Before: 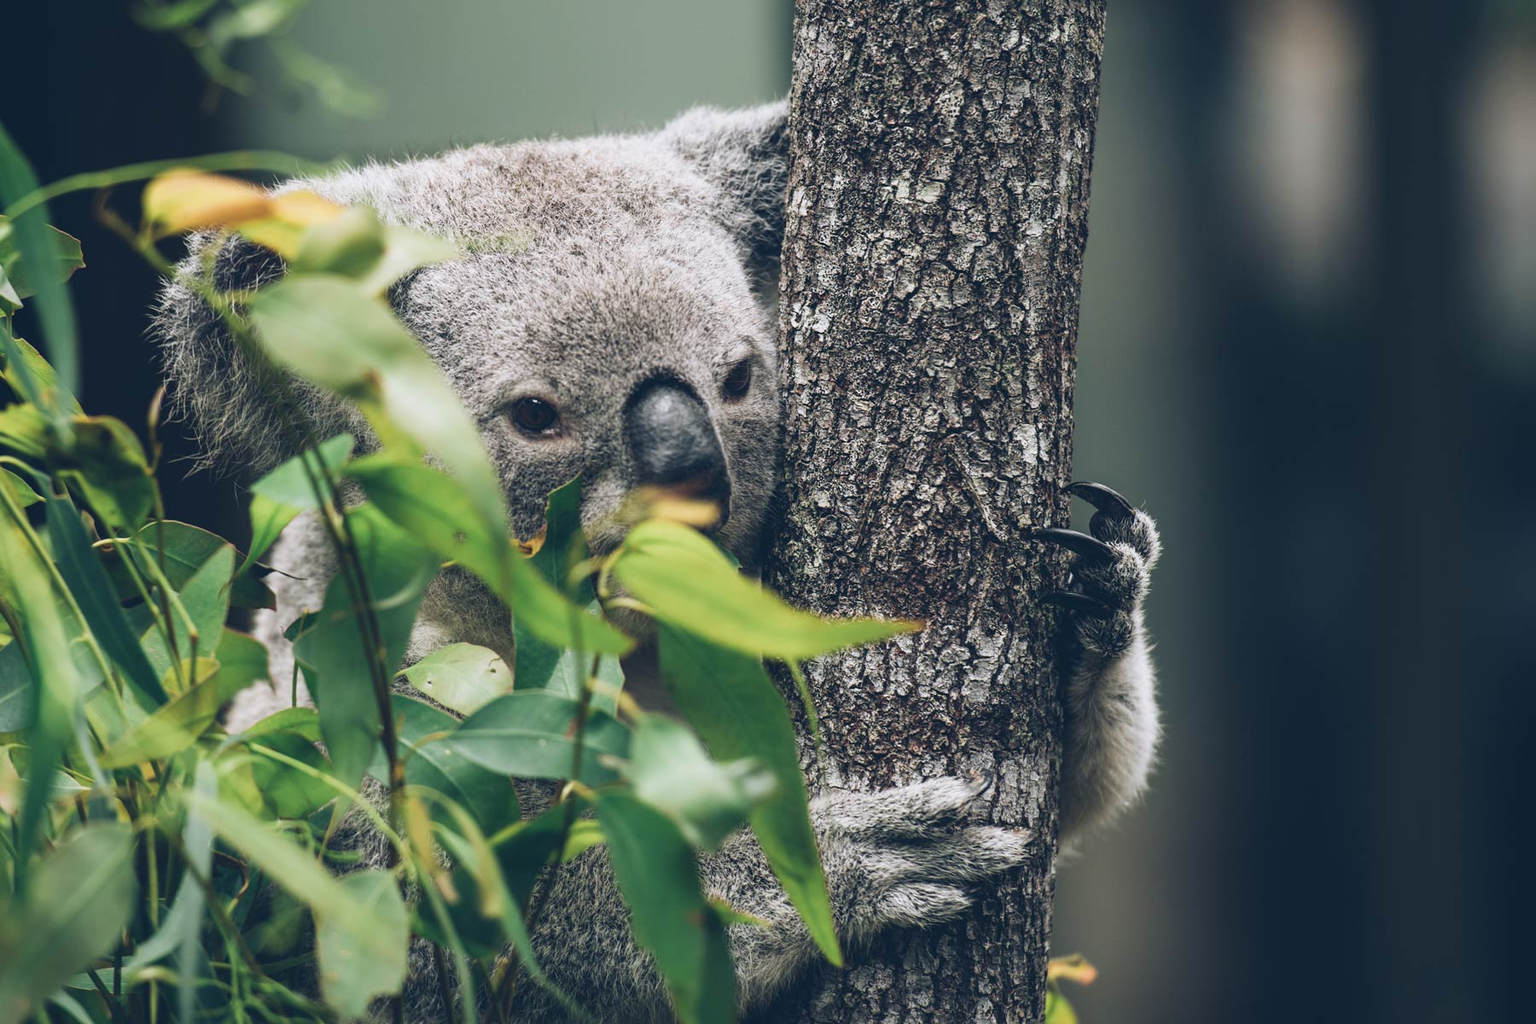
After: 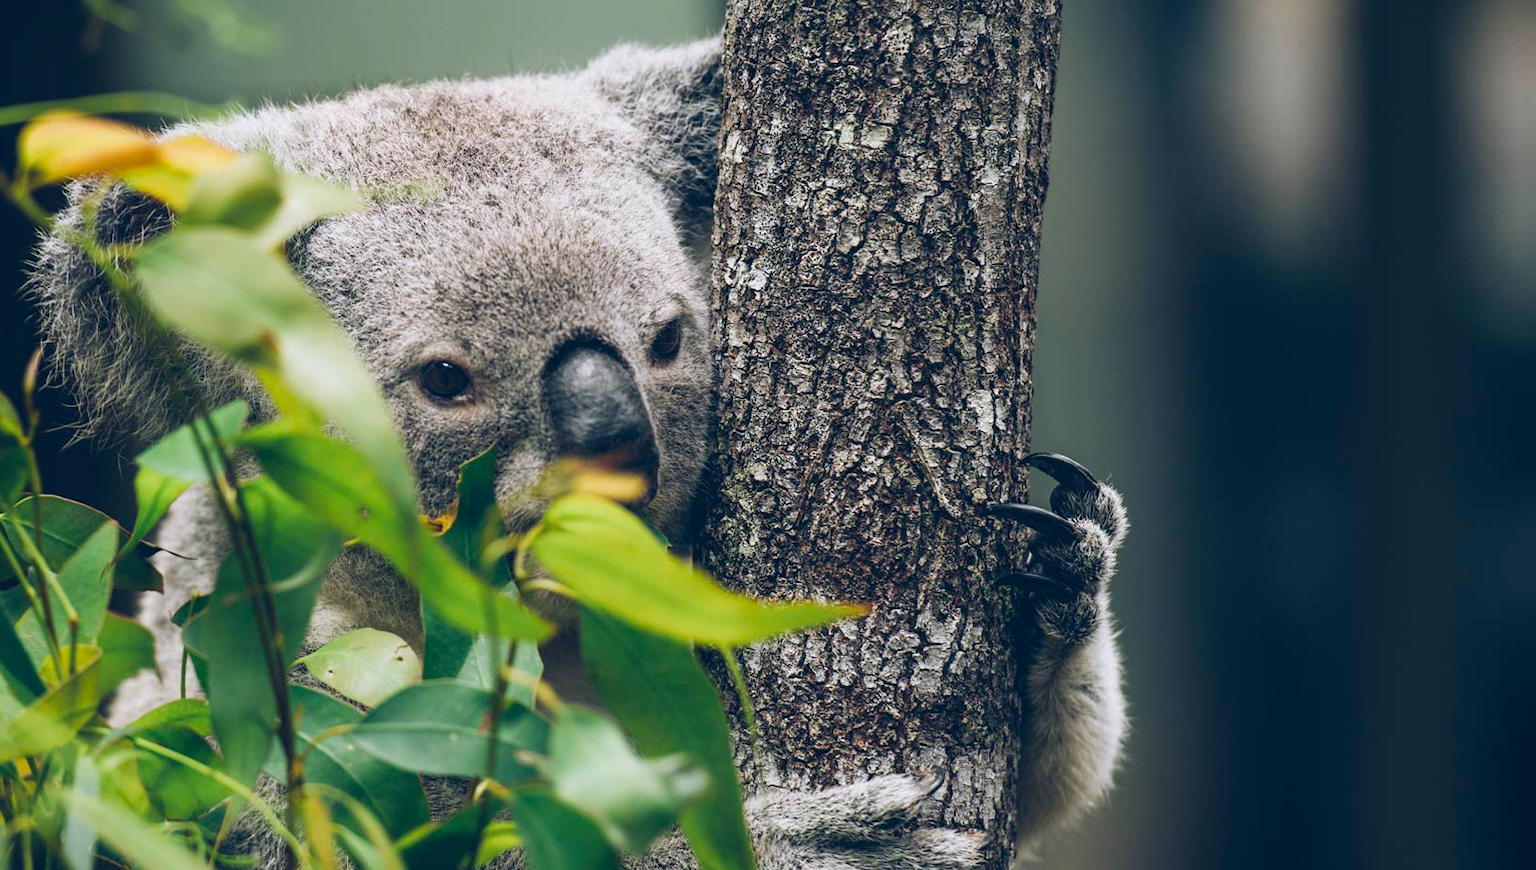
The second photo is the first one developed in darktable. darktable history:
crop: left 8.254%, top 6.543%, bottom 15.38%
color balance rgb: global offset › luminance -0.493%, perceptual saturation grading › global saturation 24.991%, global vibrance 10.863%
